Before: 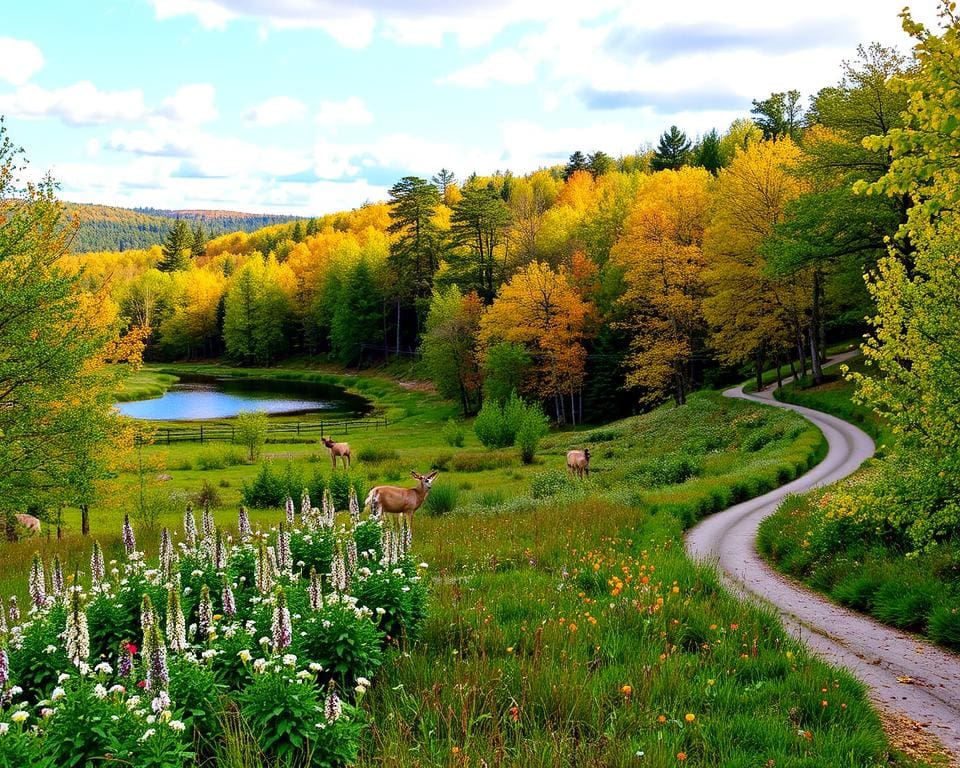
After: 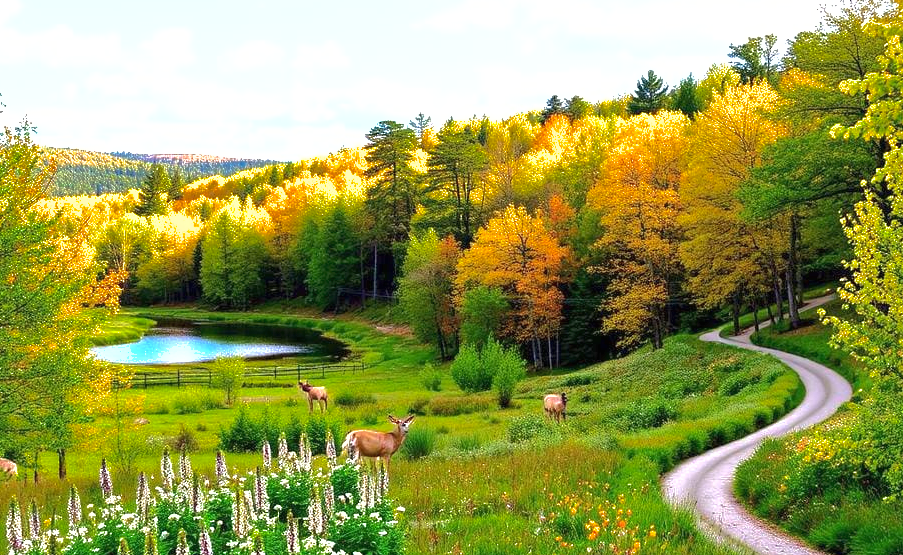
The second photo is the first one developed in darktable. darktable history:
crop: left 2.401%, top 7.355%, right 3.436%, bottom 20.321%
shadows and highlights: shadows 39.42, highlights -59.98
exposure: black level correction 0, exposure 1 EV, compensate highlight preservation false
tone equalizer: edges refinement/feathering 500, mask exposure compensation -1.57 EV, preserve details no
